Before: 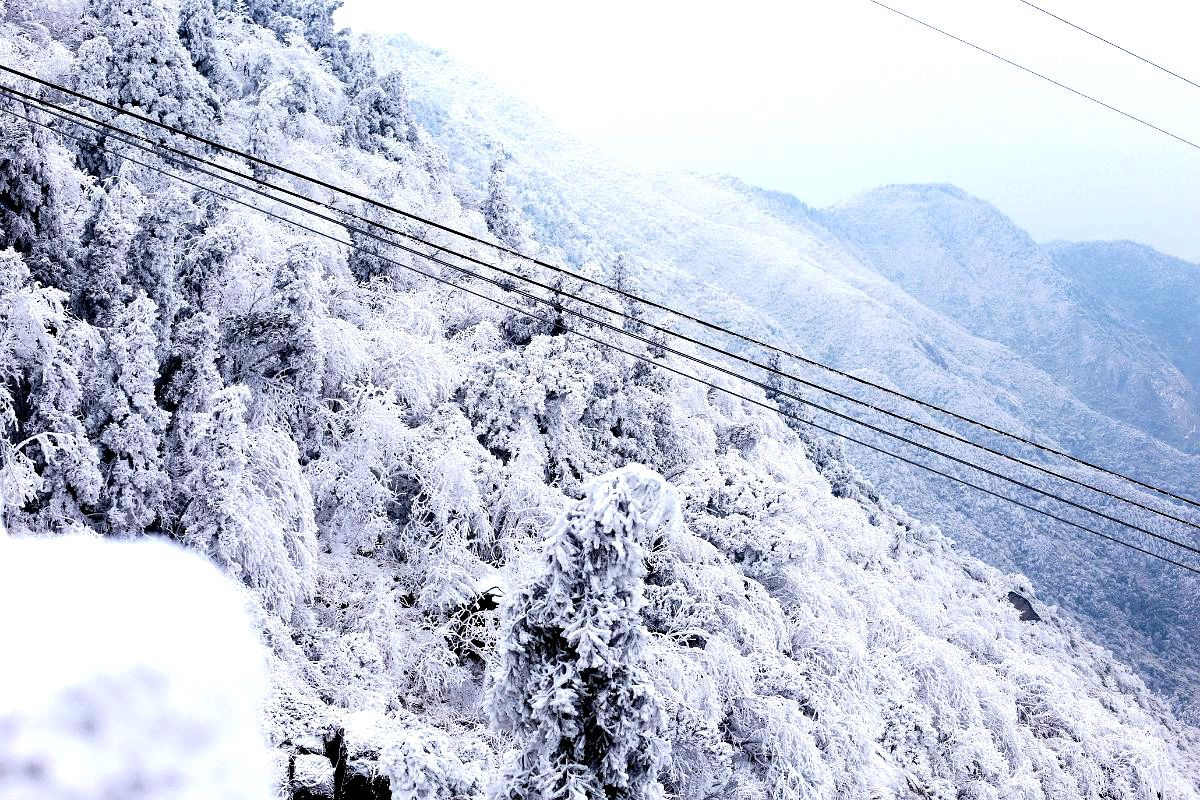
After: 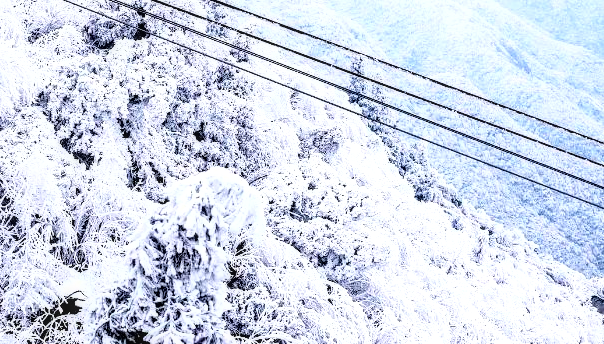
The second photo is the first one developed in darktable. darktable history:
crop: left 34.815%, top 37.066%, right 14.795%, bottom 19.934%
local contrast: highlights 20%, detail 150%
base curve: curves: ch0 [(0, 0) (0.008, 0.007) (0.022, 0.029) (0.048, 0.089) (0.092, 0.197) (0.191, 0.399) (0.275, 0.534) (0.357, 0.65) (0.477, 0.78) (0.542, 0.833) (0.799, 0.973) (1, 1)]
